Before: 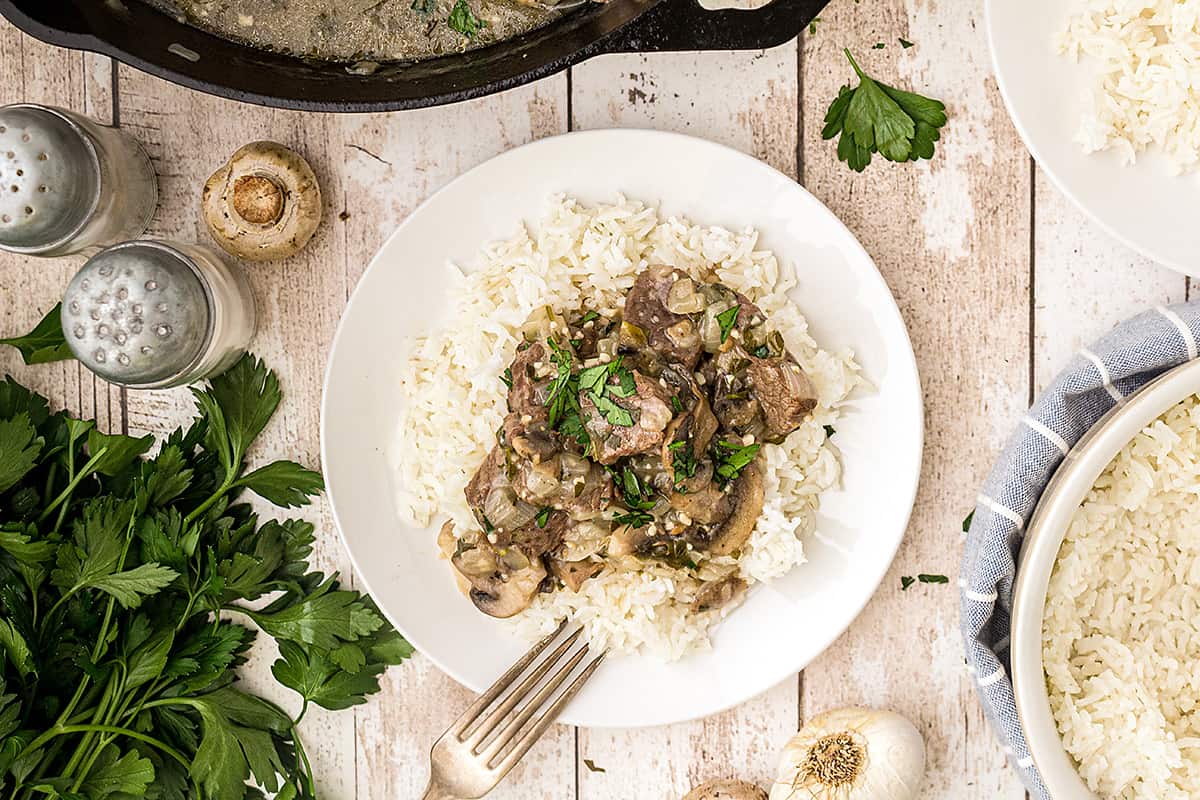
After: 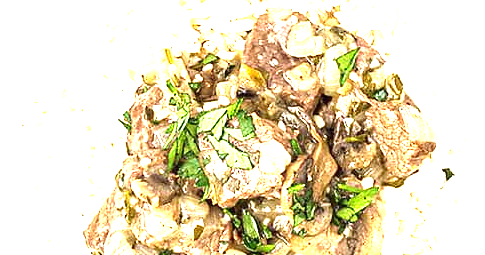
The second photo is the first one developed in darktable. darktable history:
exposure: black level correction 0, exposure 2 EV, compensate highlight preservation false
crop: left 31.751%, top 32.172%, right 27.8%, bottom 35.83%
